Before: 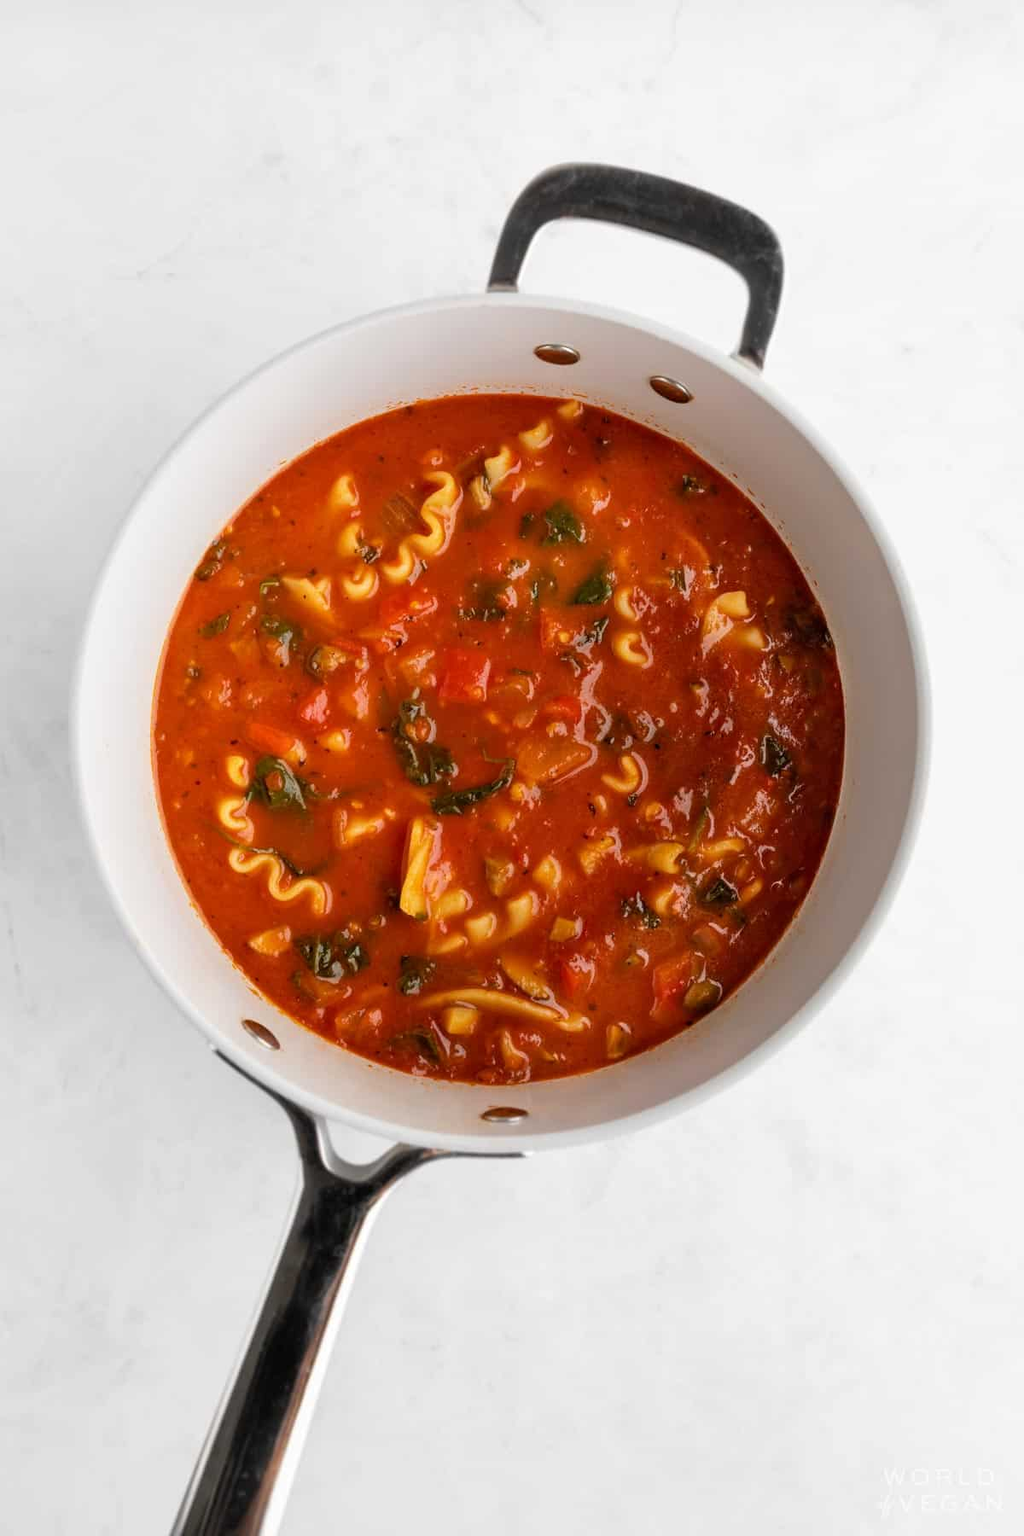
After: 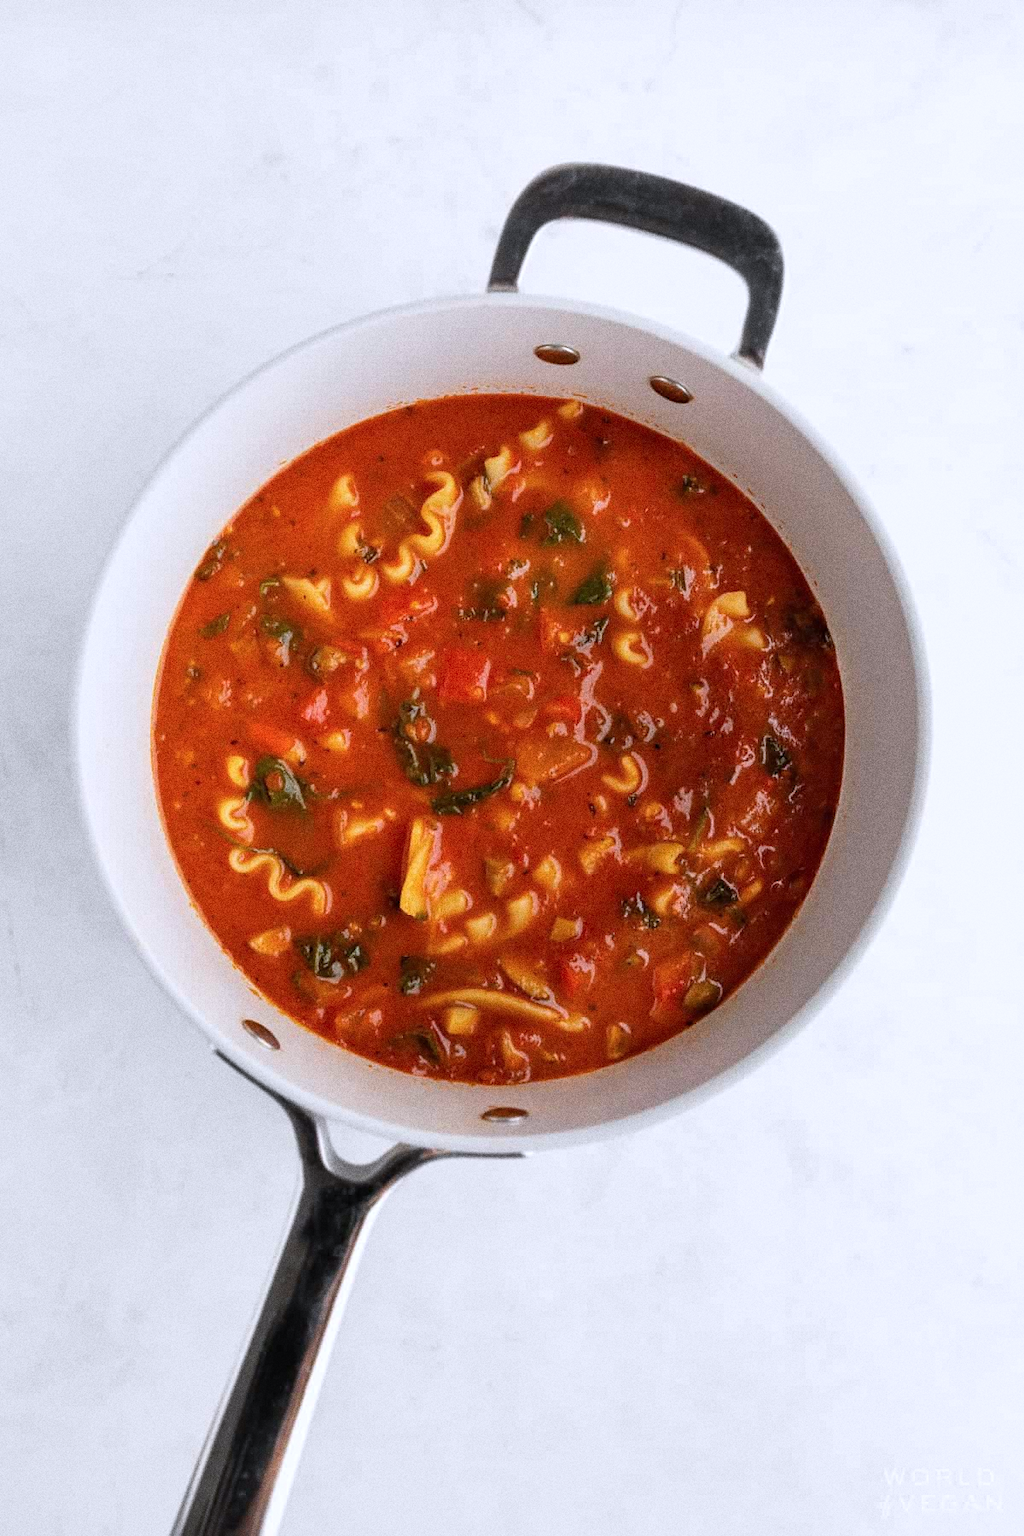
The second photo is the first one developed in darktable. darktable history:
grain: coarseness 0.09 ISO, strength 40%
color calibration: illuminant as shot in camera, x 0.358, y 0.373, temperature 4628.91 K
